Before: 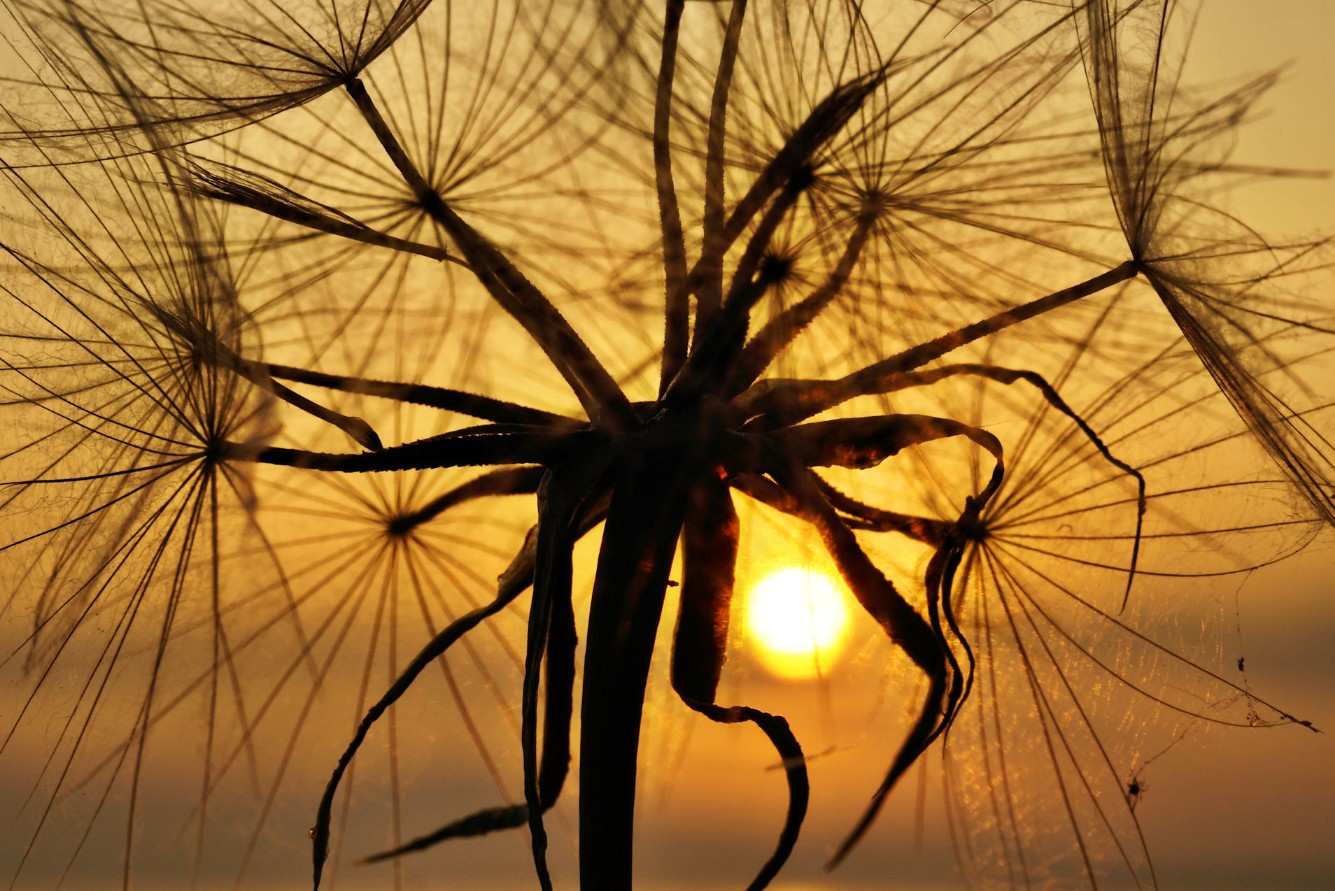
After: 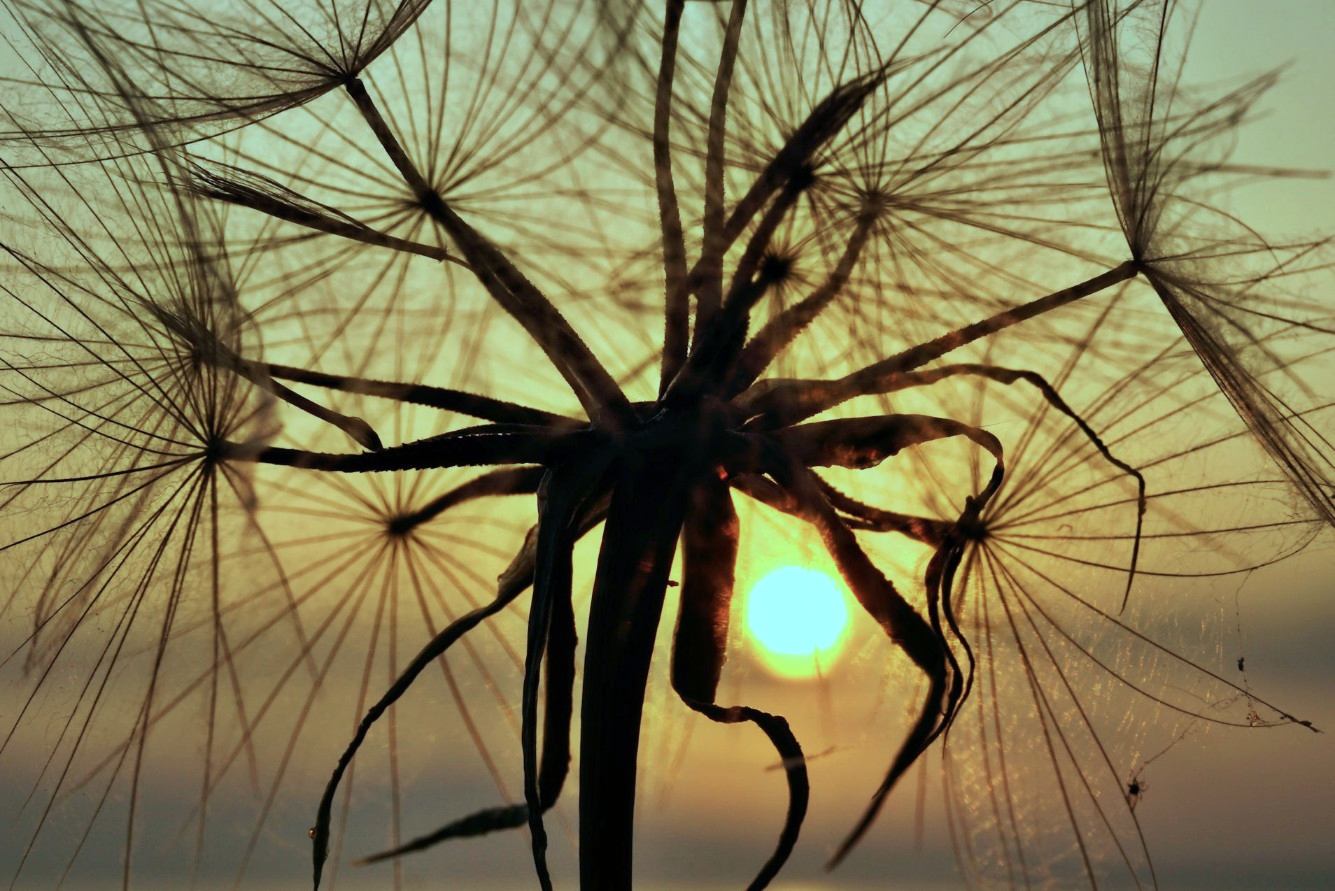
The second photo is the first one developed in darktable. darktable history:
color calibration: illuminant custom, x 0.434, y 0.395, temperature 3108.77 K
